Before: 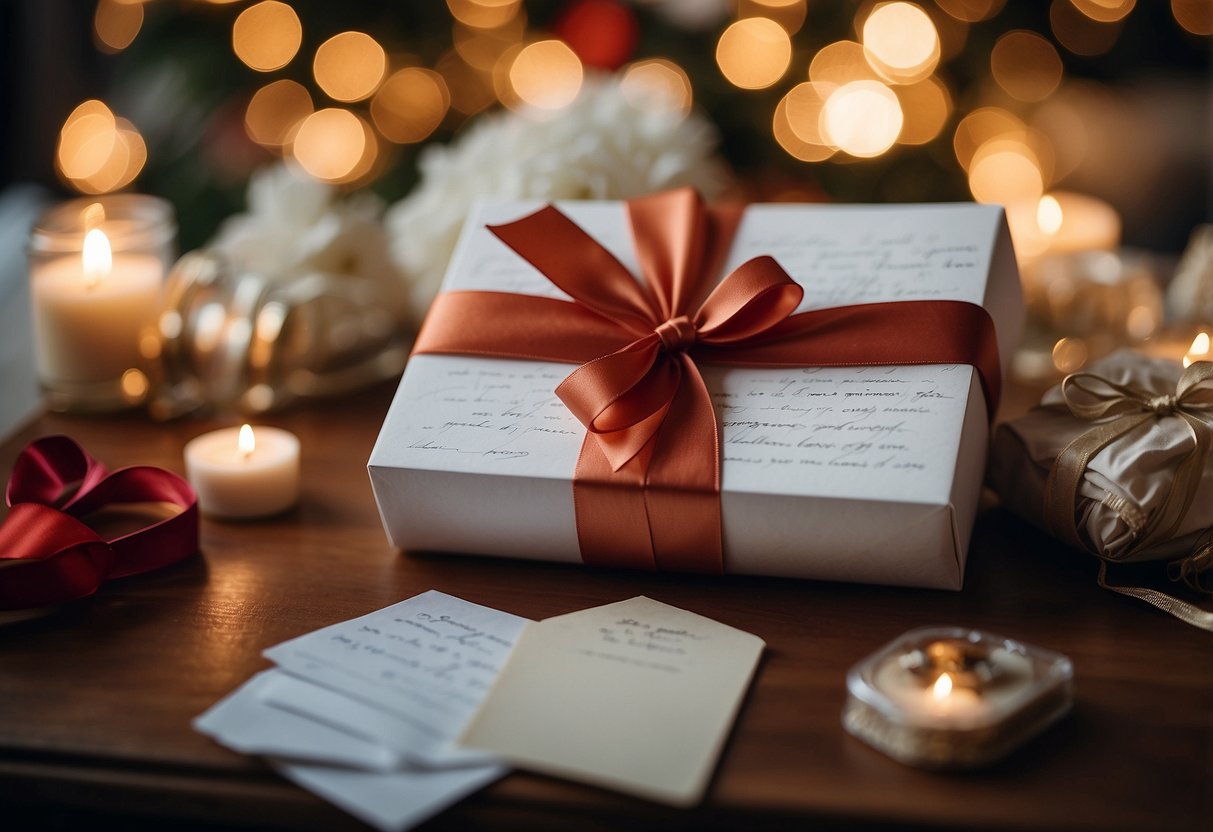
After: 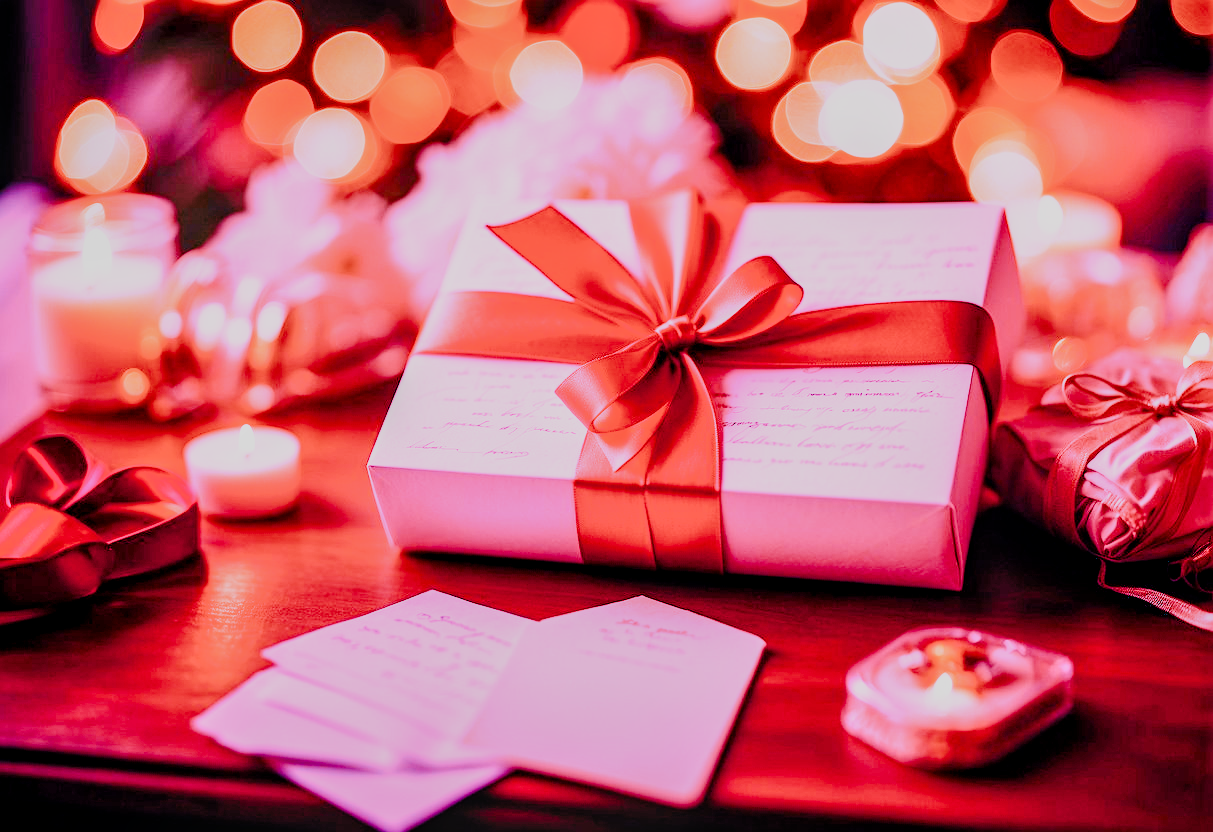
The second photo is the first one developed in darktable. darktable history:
local contrast: on, module defaults
raw chromatic aberrations: on, module defaults
color balance rgb: perceptual saturation grading › global saturation 25%, perceptual brilliance grading › mid-tones 10%, perceptual brilliance grading › shadows 15%, global vibrance 20%
exposure: black level correction 0.001, exposure 0.5 EV, compensate exposure bias true, compensate highlight preservation false
filmic rgb: black relative exposure -7.65 EV, white relative exposure 4.56 EV, hardness 3.61
highlight reconstruction: method reconstruct color, iterations 1, diameter of reconstruction 64 px
hot pixels: on, module defaults
lens correction: scale 1.01, crop 1, focal 85, aperture 2.8, distance 10.02, camera "Canon EOS RP", lens "Canon RF 85mm F2 MACRO IS STM"
raw denoise: x [[0, 0.25, 0.5, 0.75, 1] ×4]
tone equalizer "mask blending: all purposes": on, module defaults
white balance: red 2.107, blue 1.593
base curve: curves: ch0 [(0, 0) (0.032, 0.037) (0.105, 0.228) (0.435, 0.76) (0.856, 0.983) (1, 1)], preserve colors none | blend: blend mode average, opacity 20%; mask: uniform (no mask)
contrast brightness saturation: brightness -1, saturation 1 | blend: blend mode average, opacity 20%; mask: uniform (no mask)
filmic: grey point source 9, black point source -8.55, white point source 3.45, grey point target 18, white point target 100, output power 2.2, latitude stops 3.5, contrast 1.62, saturation 60, global saturation 70, balance -12, preserve color 1 | blend: blend mode average, opacity 100%; mask: uniform (no mask)
levels: levels [0, 0.478, 1] | blend: blend mode average, opacity 50%; mask: uniform (no mask)
sharpen: radius 4 | blend: blend mode average, opacity 50%; mask: uniform (no mask)
tone curve: curves: ch0 [(0, 0) (0.004, 0.002) (0.02, 0.013) (0.218, 0.218) (0.664, 0.718) (0.832, 0.873) (1, 1)], preserve colors none | blend: blend mode average, opacity 100%; mask: uniform (no mask)
